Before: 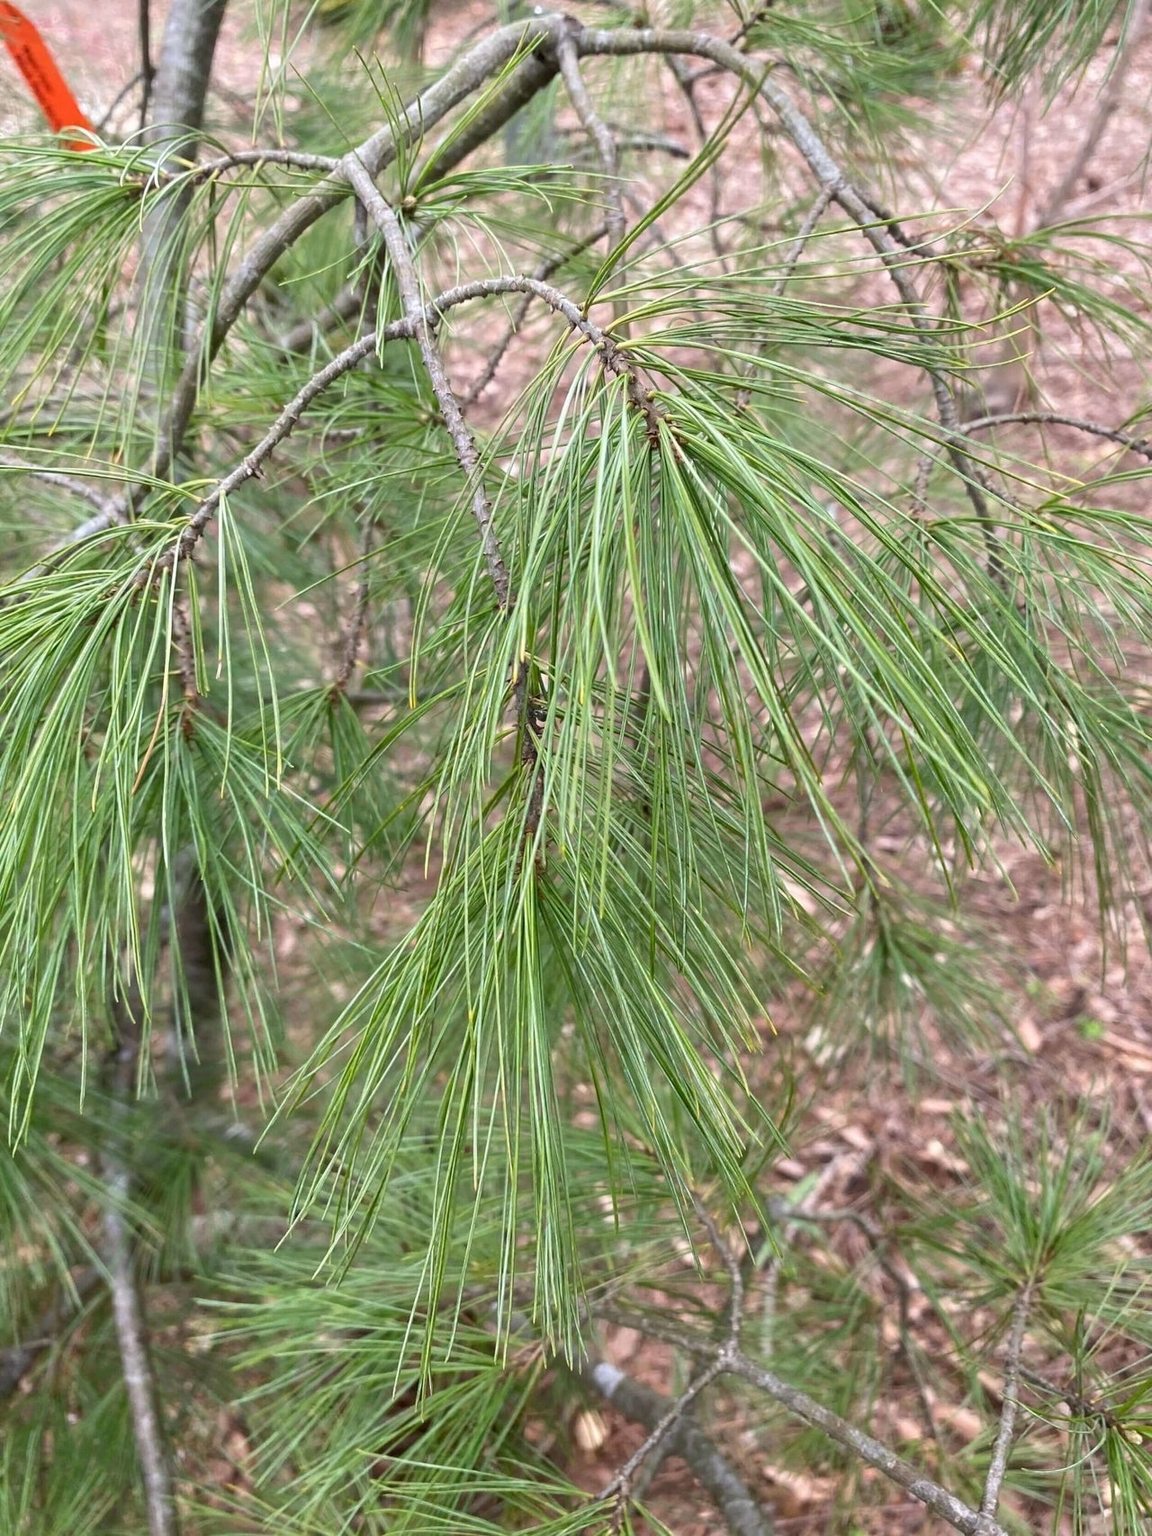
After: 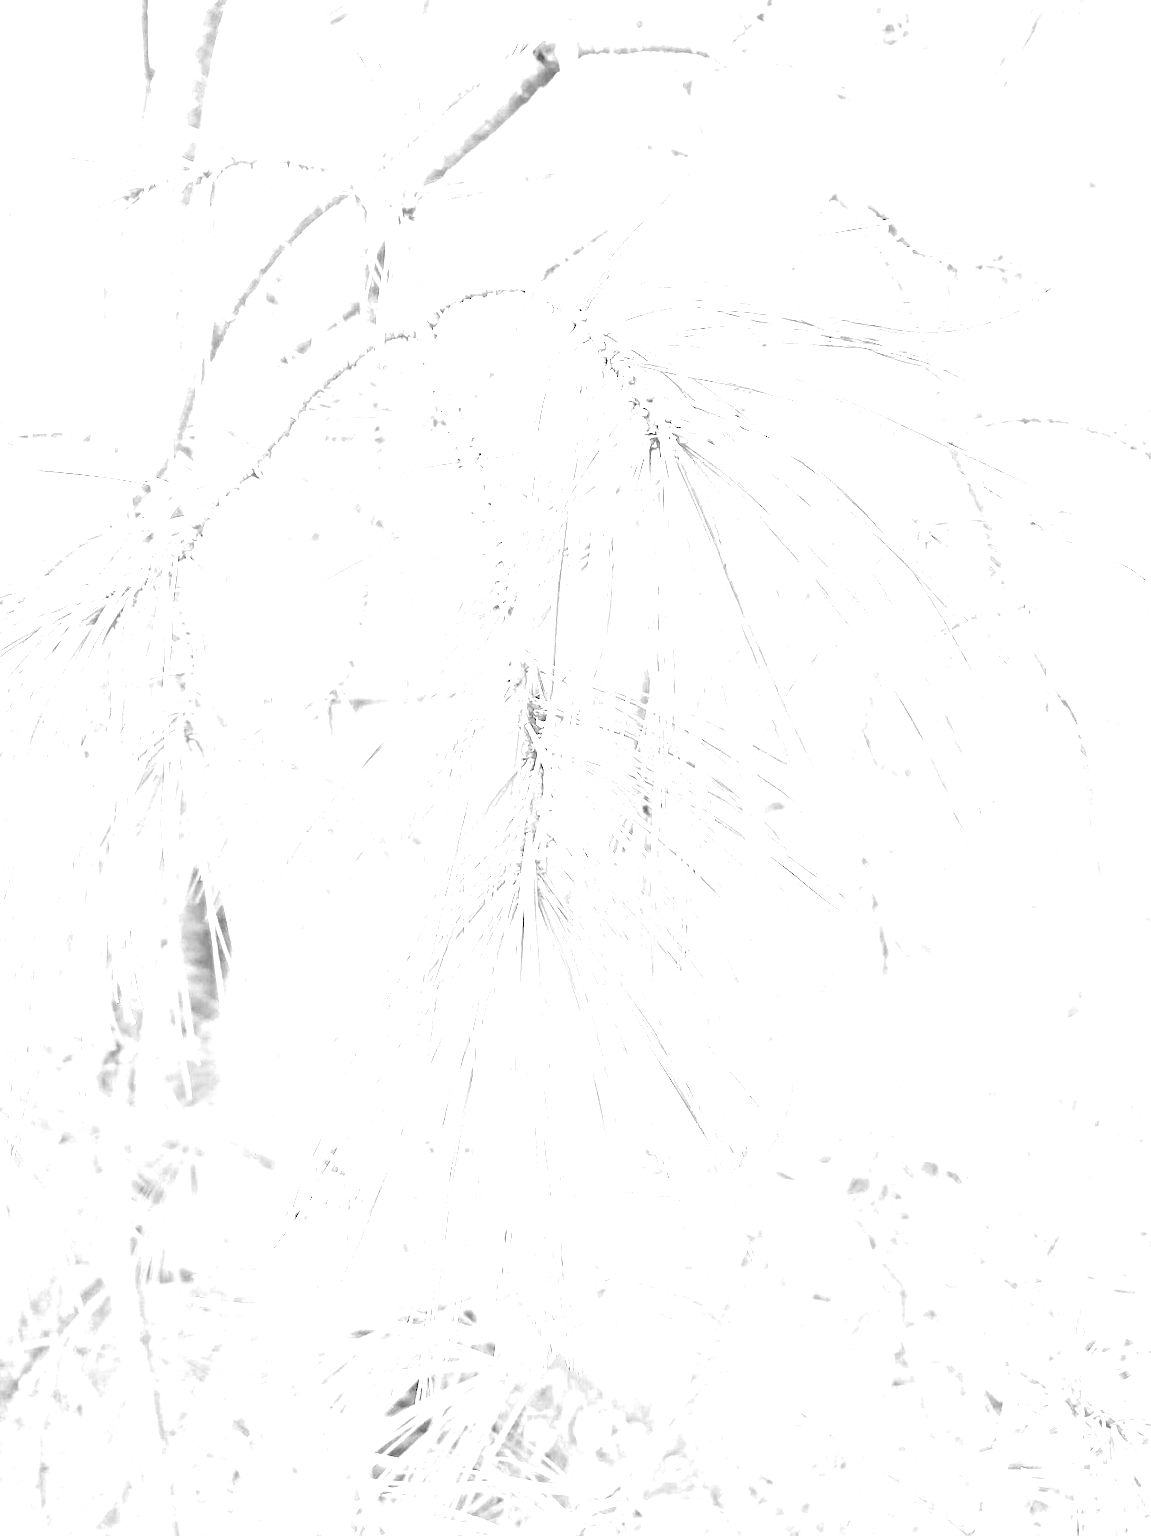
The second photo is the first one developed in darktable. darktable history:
exposure: black level correction 0, exposure 2.327 EV, compensate exposure bias true, compensate highlight preservation false
tone equalizer: on, module defaults
colorize: hue 34.49°, saturation 35.33%, source mix 100%, version 1
monochrome: a 32, b 64, size 2.3
